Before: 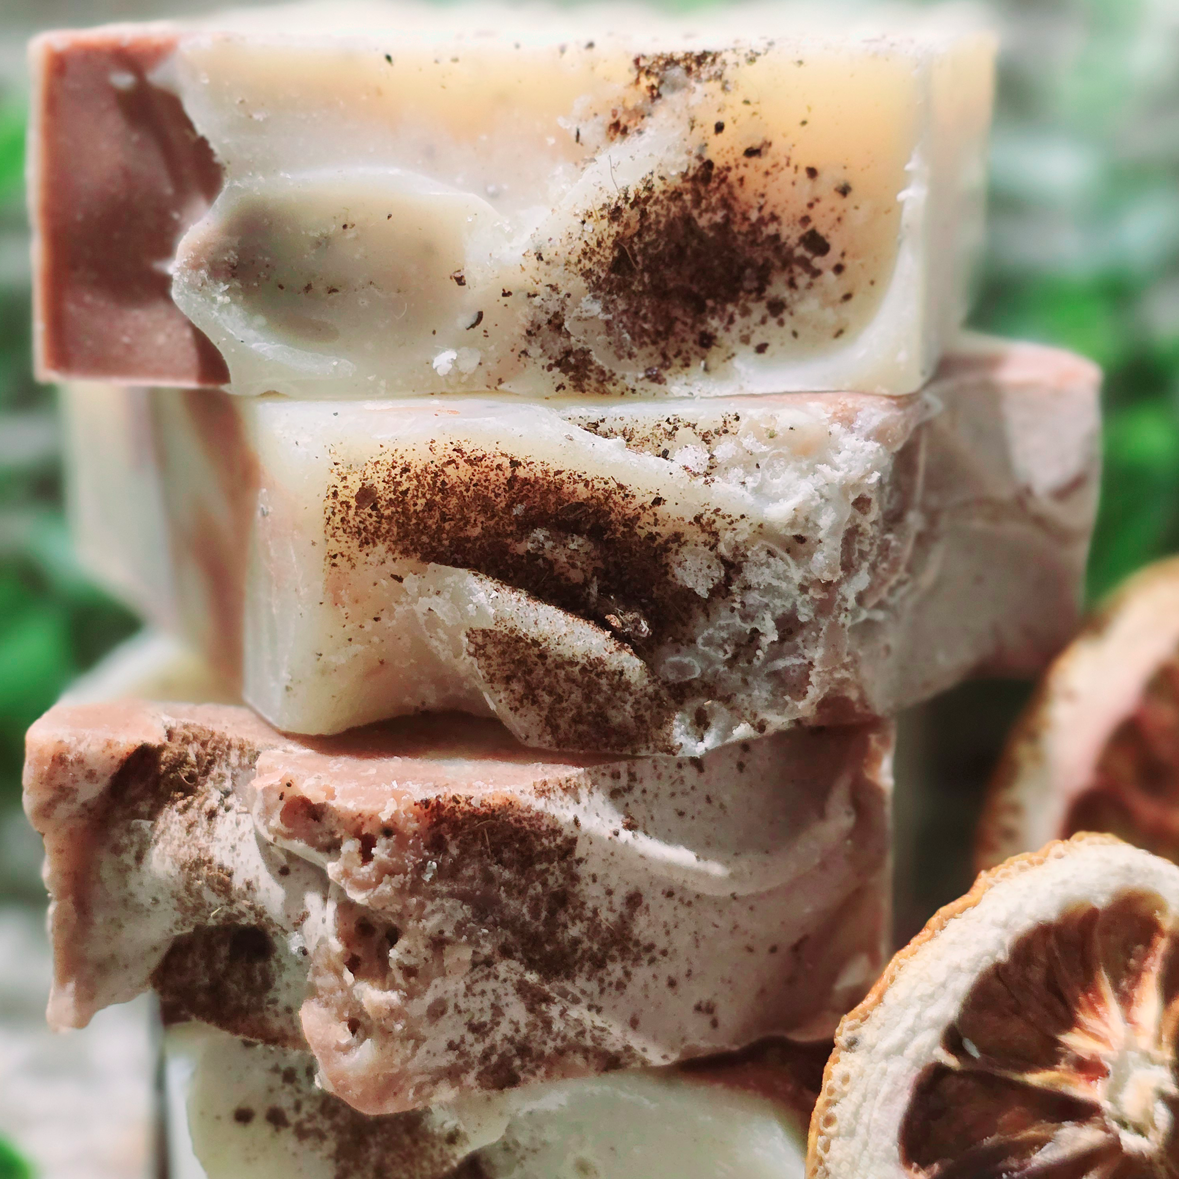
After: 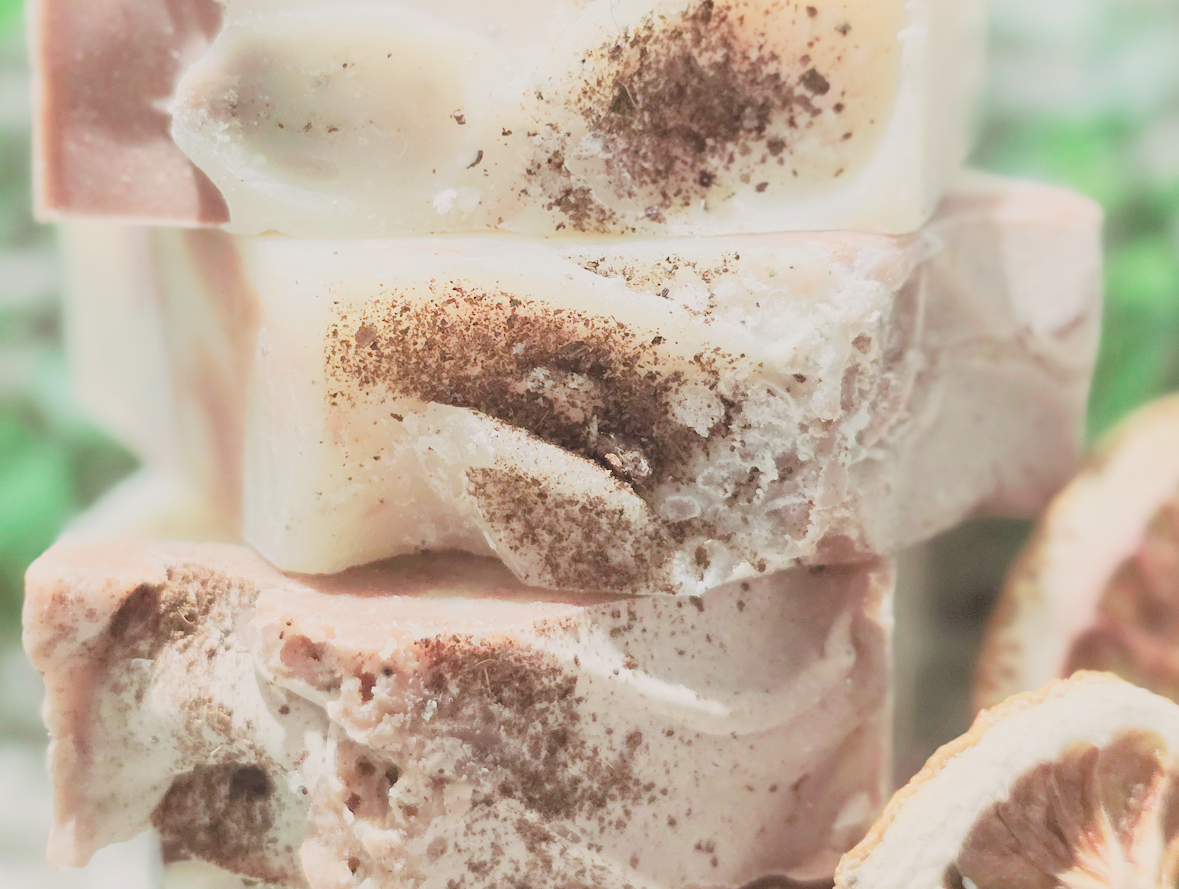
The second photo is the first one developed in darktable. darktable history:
crop: top 13.693%, bottom 10.849%
filmic rgb: black relative exposure -5.03 EV, white relative exposure 3.99 EV, hardness 2.89, contrast 1.298, highlights saturation mix -28.91%, color science v6 (2022), iterations of high-quality reconstruction 0
color correction: highlights b* 3.05
